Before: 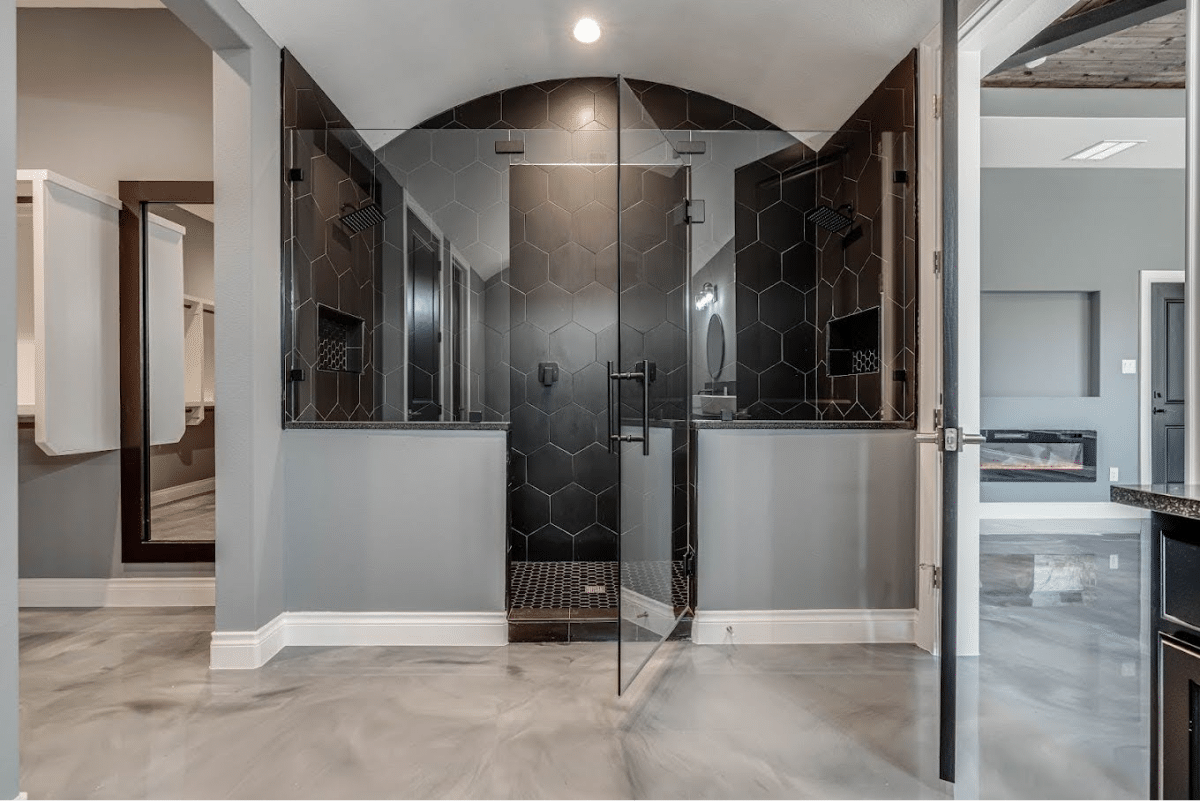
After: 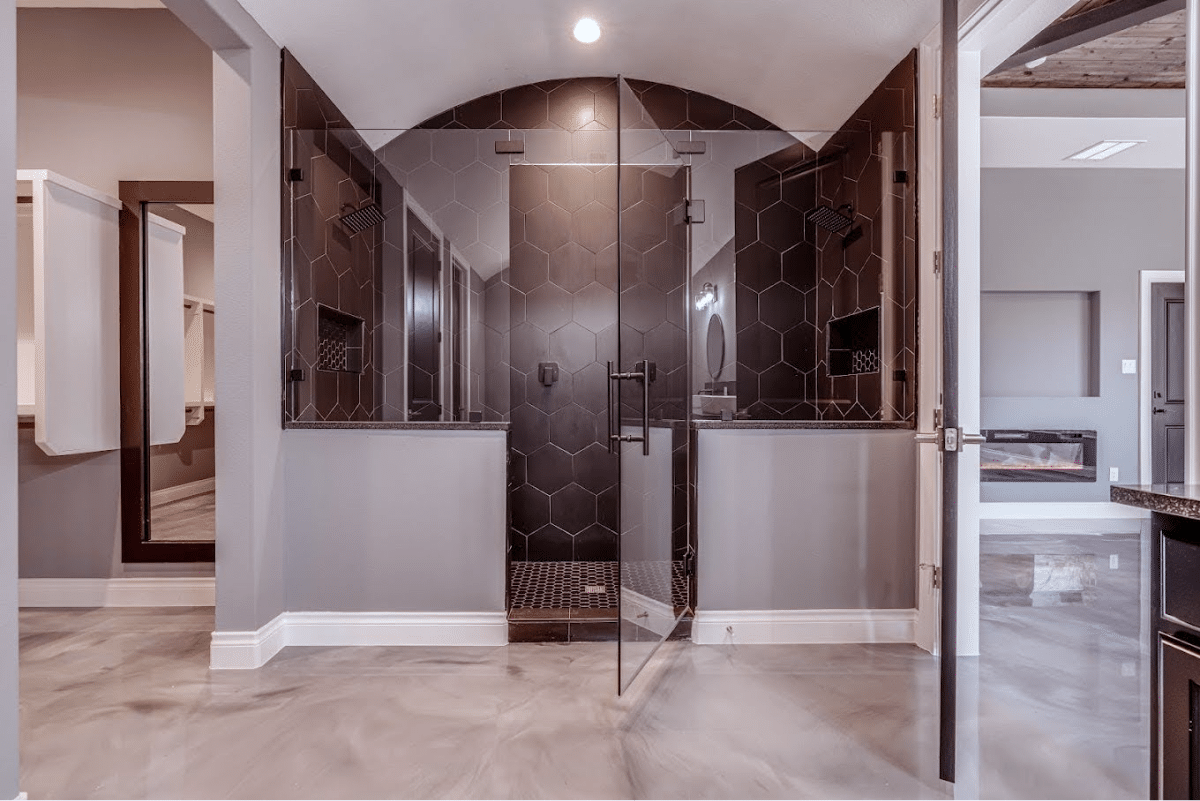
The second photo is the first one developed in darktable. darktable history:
rgb levels: mode RGB, independent channels, levels [[0, 0.474, 1], [0, 0.5, 1], [0, 0.5, 1]]
white balance: red 0.967, blue 1.049
